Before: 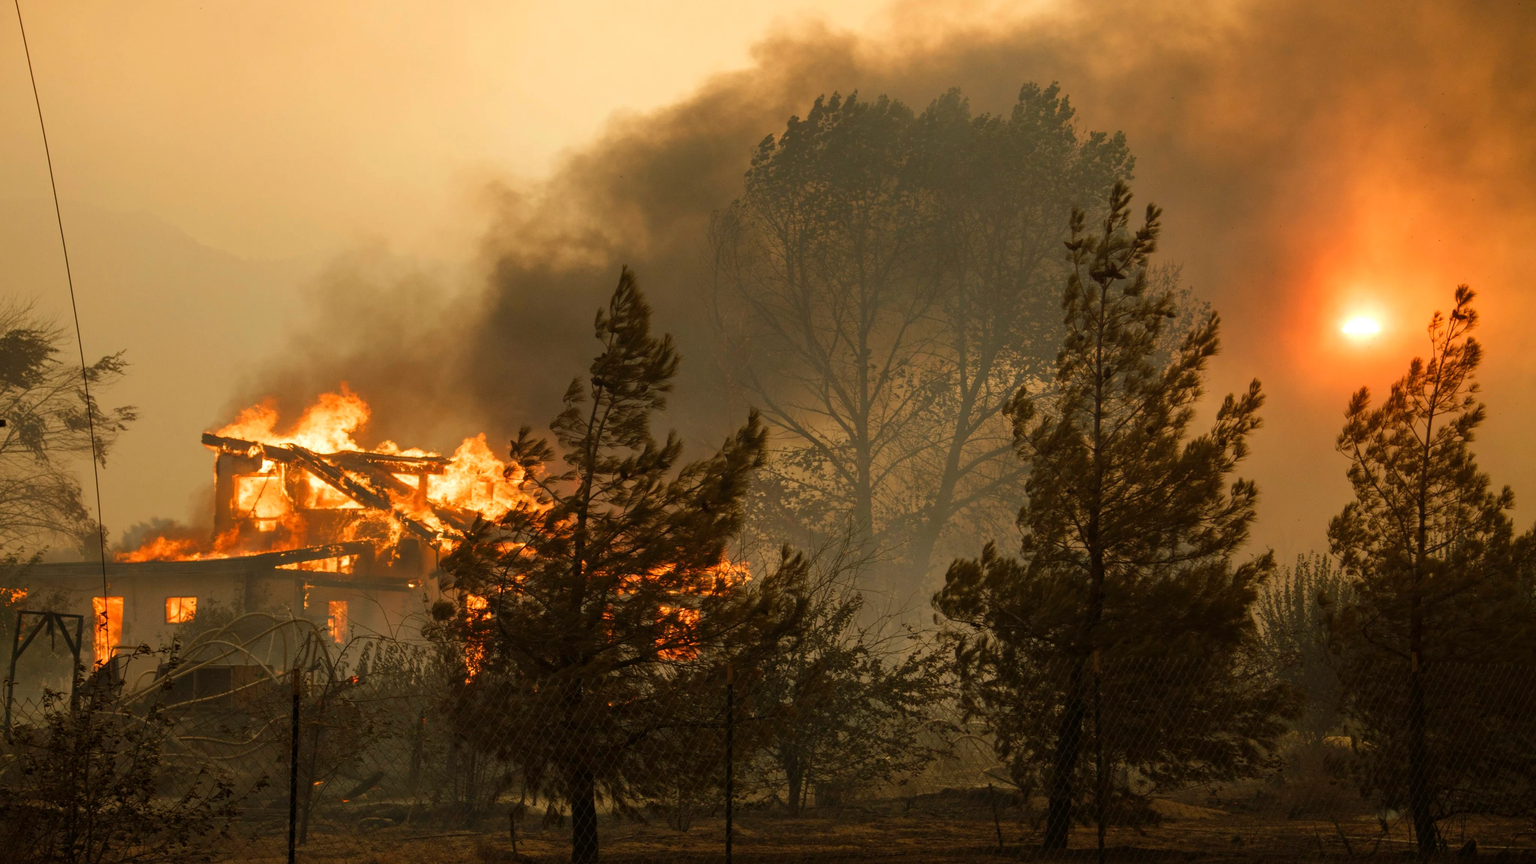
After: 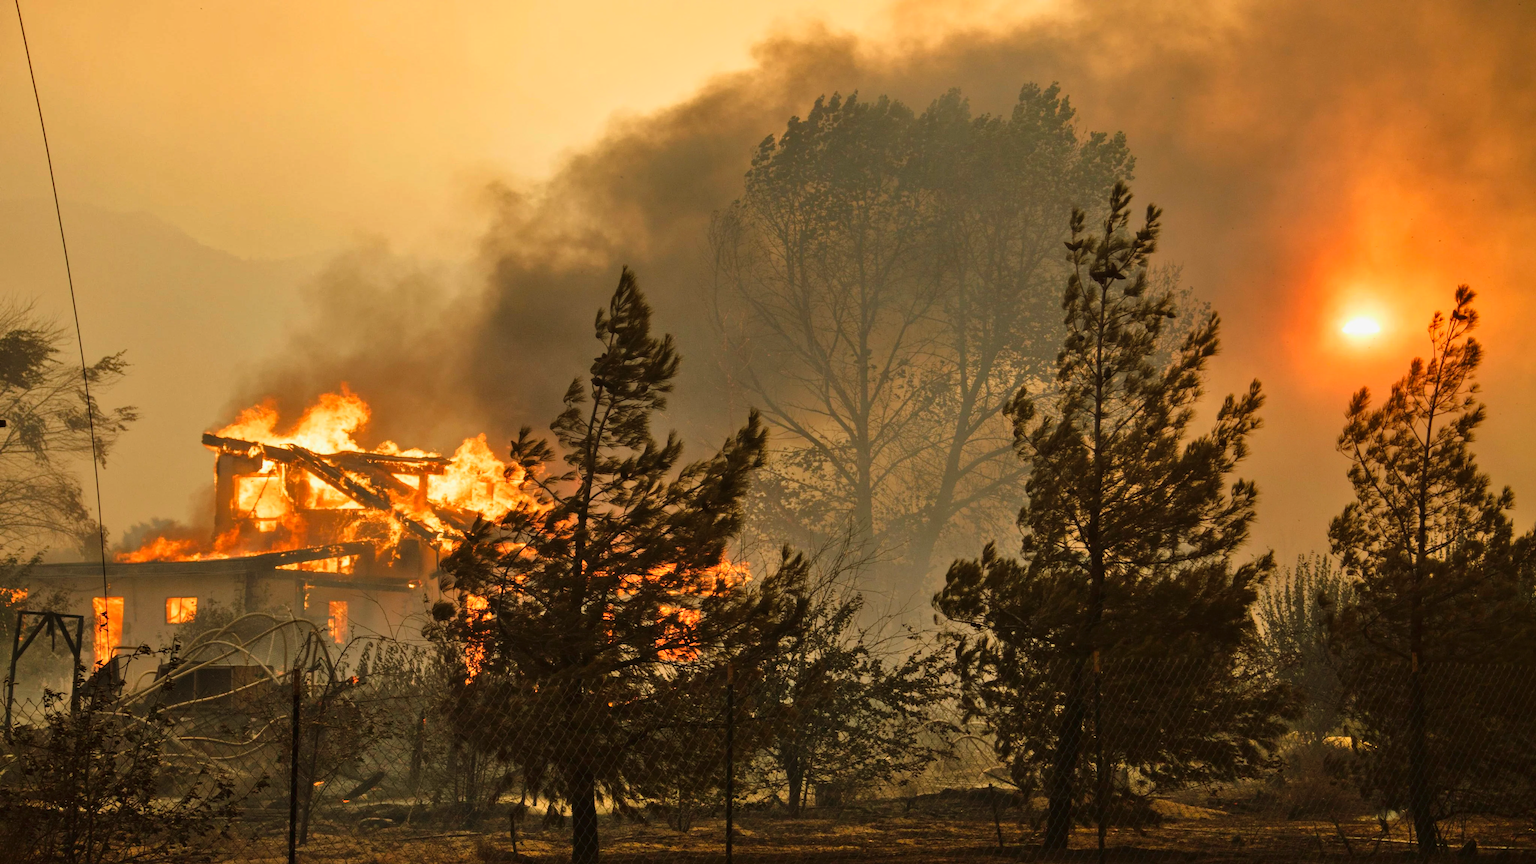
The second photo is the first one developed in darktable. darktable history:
shadows and highlights: white point adjustment 0.03, soften with gaussian
tone curve: curves: ch0 [(0, 0.009) (0.105, 0.08) (0.195, 0.18) (0.283, 0.316) (0.384, 0.434) (0.485, 0.531) (0.638, 0.69) (0.81, 0.872) (1, 0.977)]; ch1 [(0, 0) (0.161, 0.092) (0.35, 0.33) (0.379, 0.401) (0.456, 0.469) (0.502, 0.5) (0.525, 0.514) (0.586, 0.604) (0.642, 0.645) (0.858, 0.817) (1, 0.942)]; ch2 [(0, 0) (0.371, 0.362) (0.437, 0.437) (0.48, 0.49) (0.53, 0.515) (0.56, 0.571) (0.622, 0.606) (0.881, 0.795) (1, 0.929)], color space Lab, linked channels, preserve colors none
